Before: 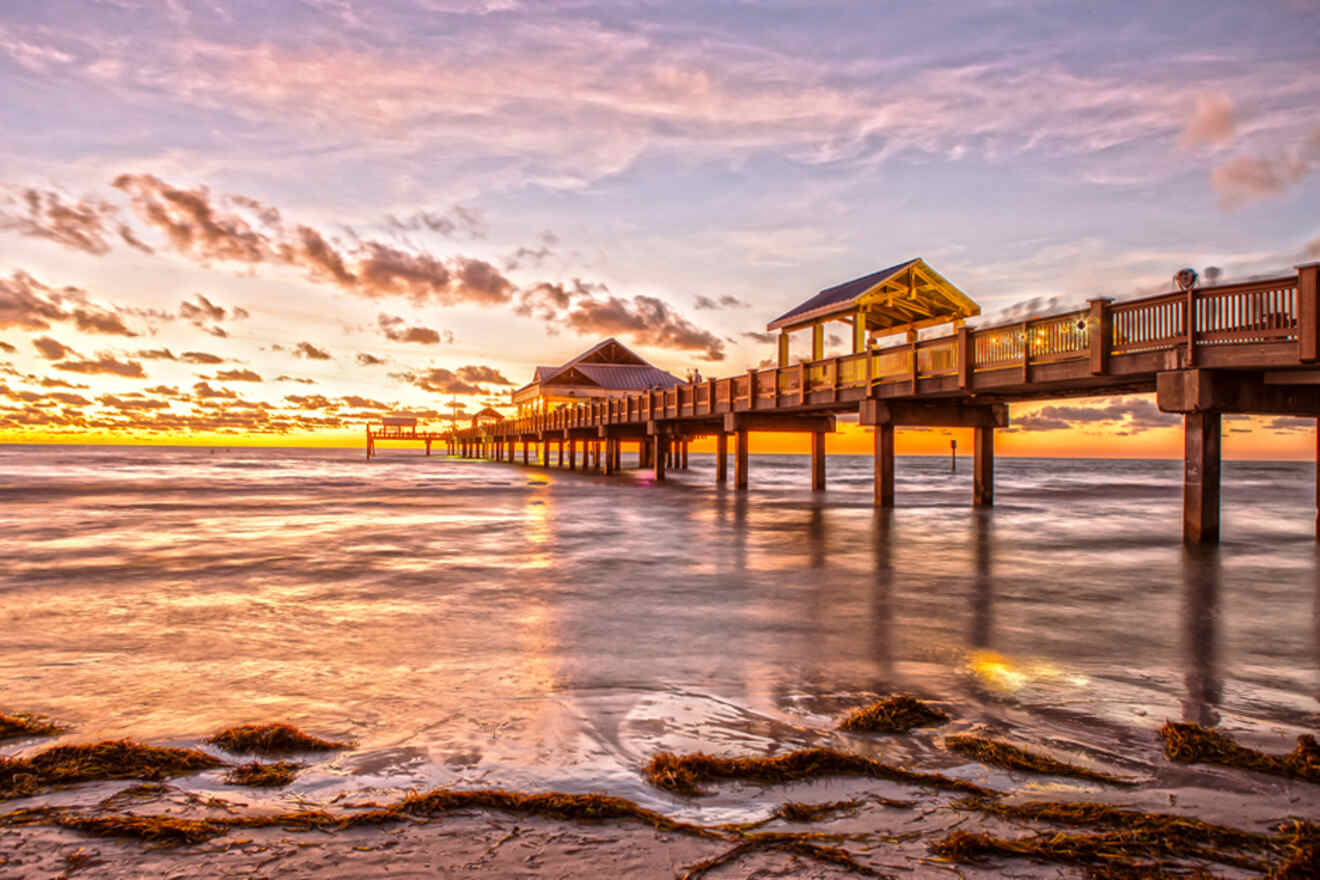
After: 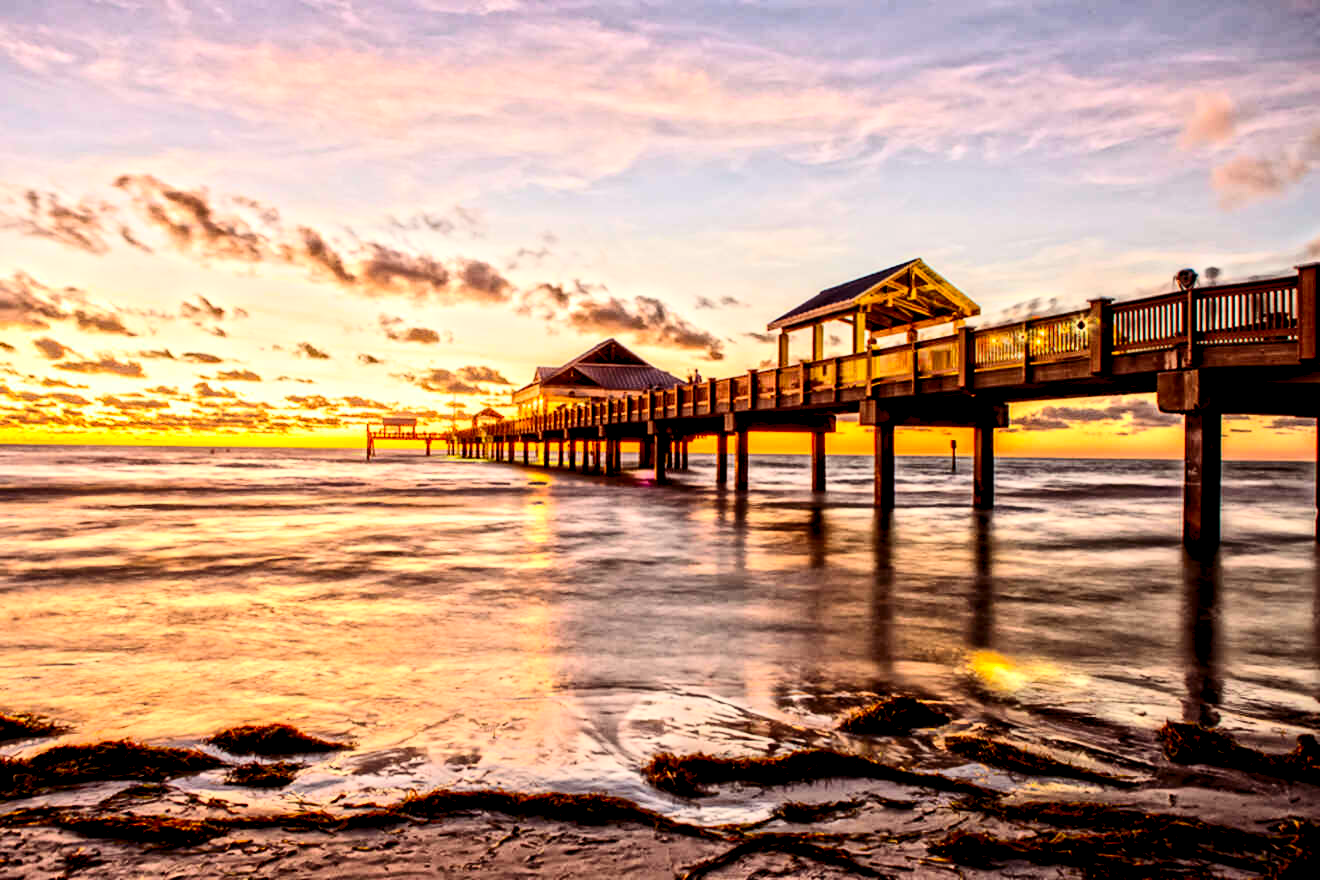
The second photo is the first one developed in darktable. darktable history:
color correction: highlights a* -4.28, highlights b* 6.53
base curve: curves: ch0 [(0, 0) (0.283, 0.295) (1, 1)], preserve colors none
rgb levels: levels [[0.029, 0.461, 0.922], [0, 0.5, 1], [0, 0.5, 1]]
contrast brightness saturation: contrast 0.32, brightness -0.08, saturation 0.17
